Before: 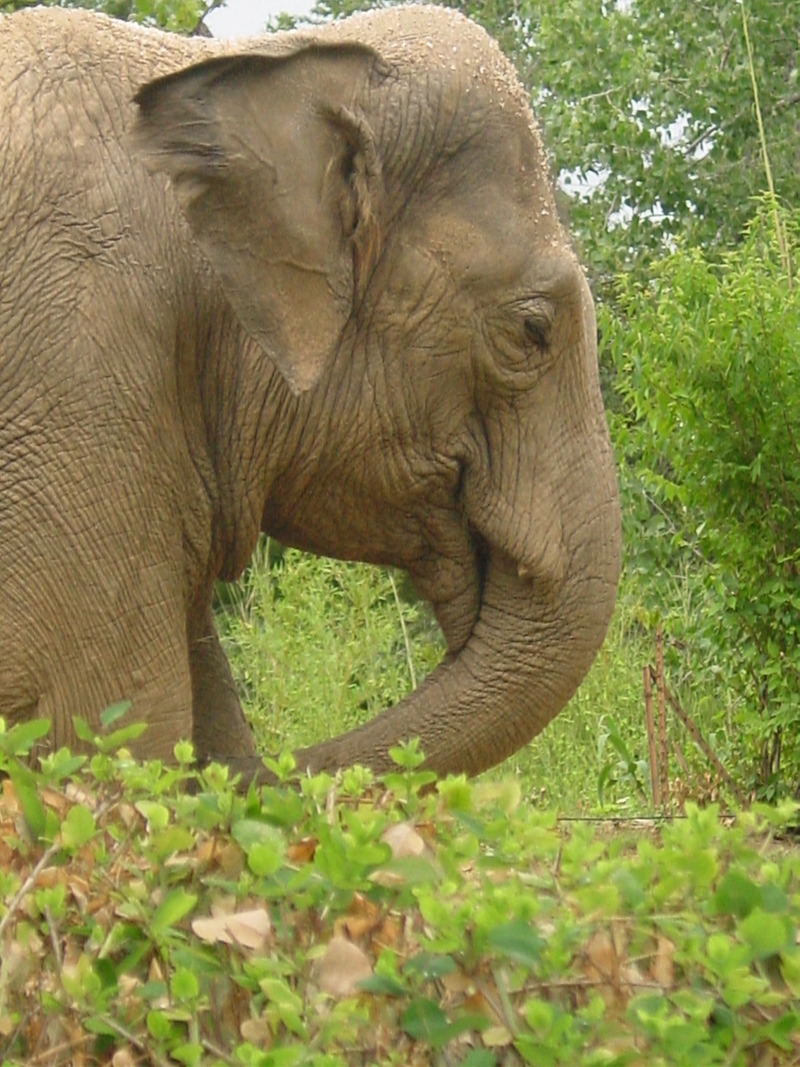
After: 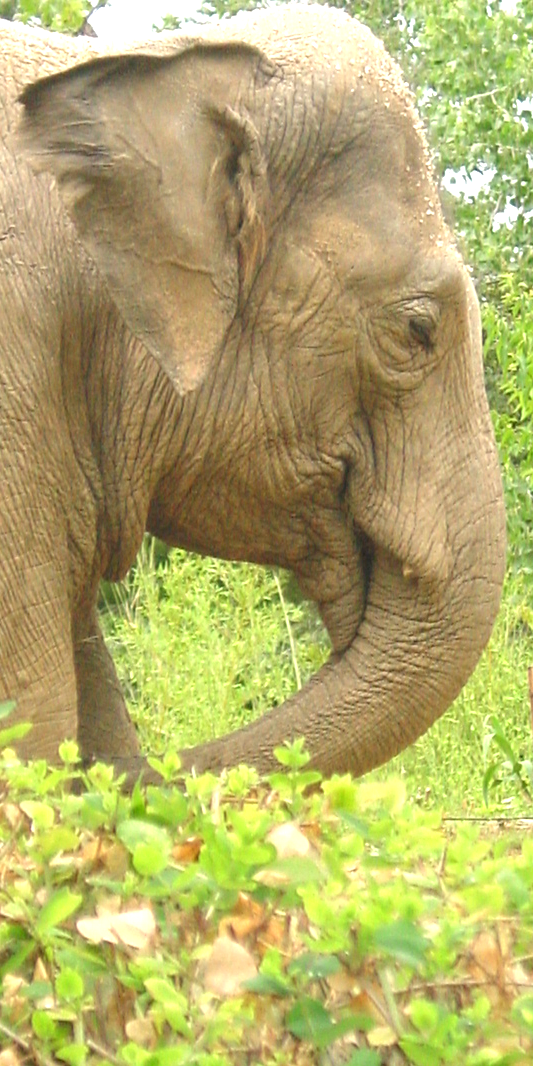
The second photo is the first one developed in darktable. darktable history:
exposure: exposure 0.95 EV, compensate highlight preservation false
crop and rotate: left 14.385%, right 18.948%
